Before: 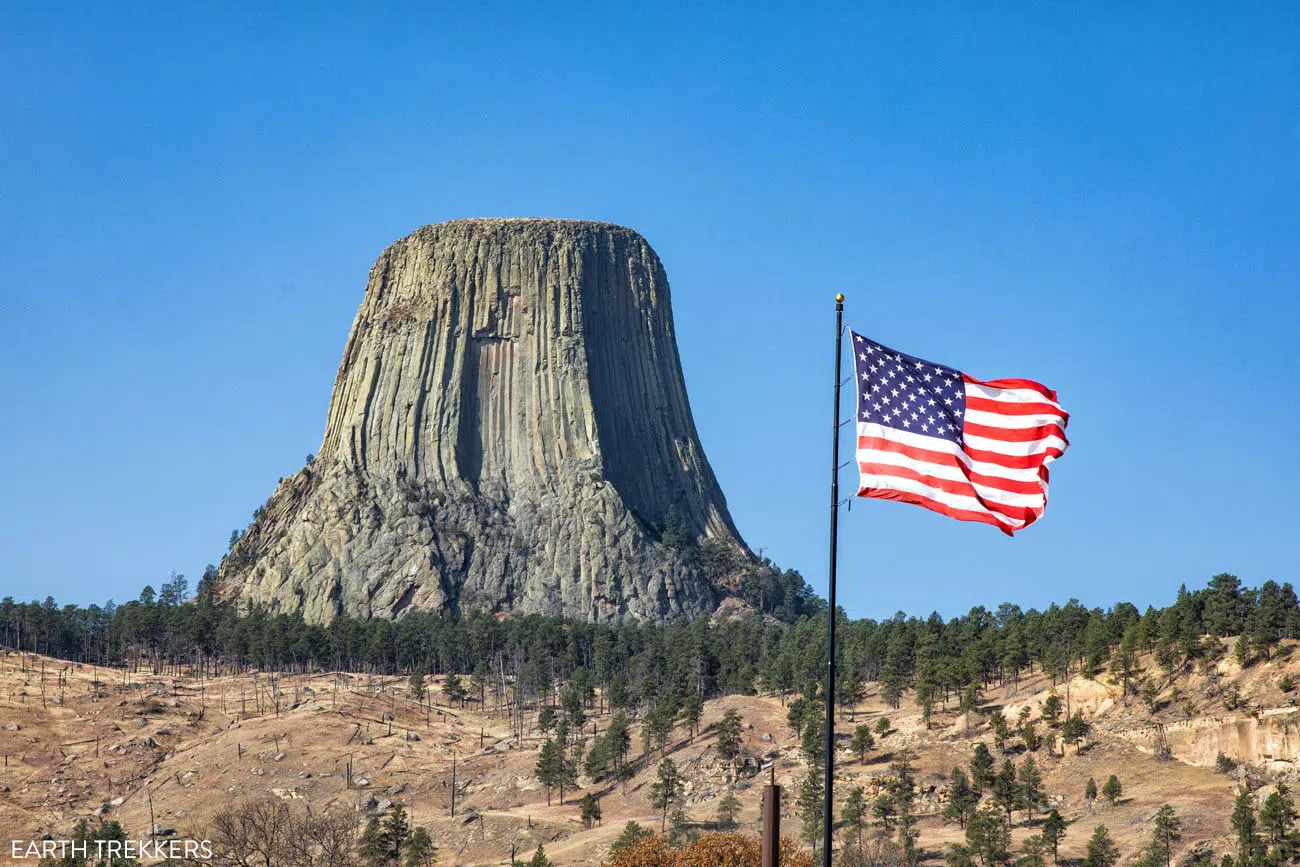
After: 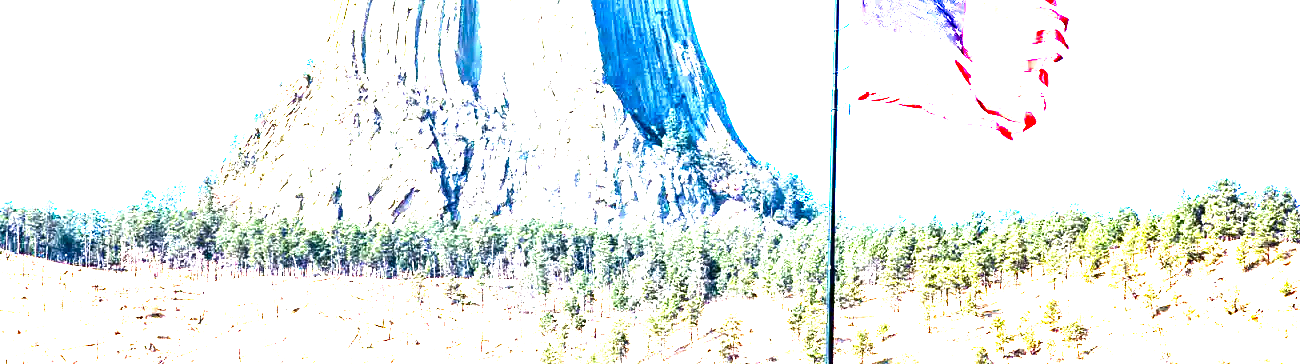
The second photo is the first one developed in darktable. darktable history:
exposure: exposure 3.011 EV, compensate exposure bias true, compensate highlight preservation false
color balance rgb: linear chroma grading › shadows 31.292%, linear chroma grading › global chroma -2.072%, linear chroma grading › mid-tones 4.28%, perceptual saturation grading › global saturation 0.82%, perceptual brilliance grading › global brilliance 19.419%, global vibrance 25.095%, contrast 20.491%
crop: top 45.685%, bottom 12.286%
contrast brightness saturation: contrast 0.101, brightness -0.28, saturation 0.144
